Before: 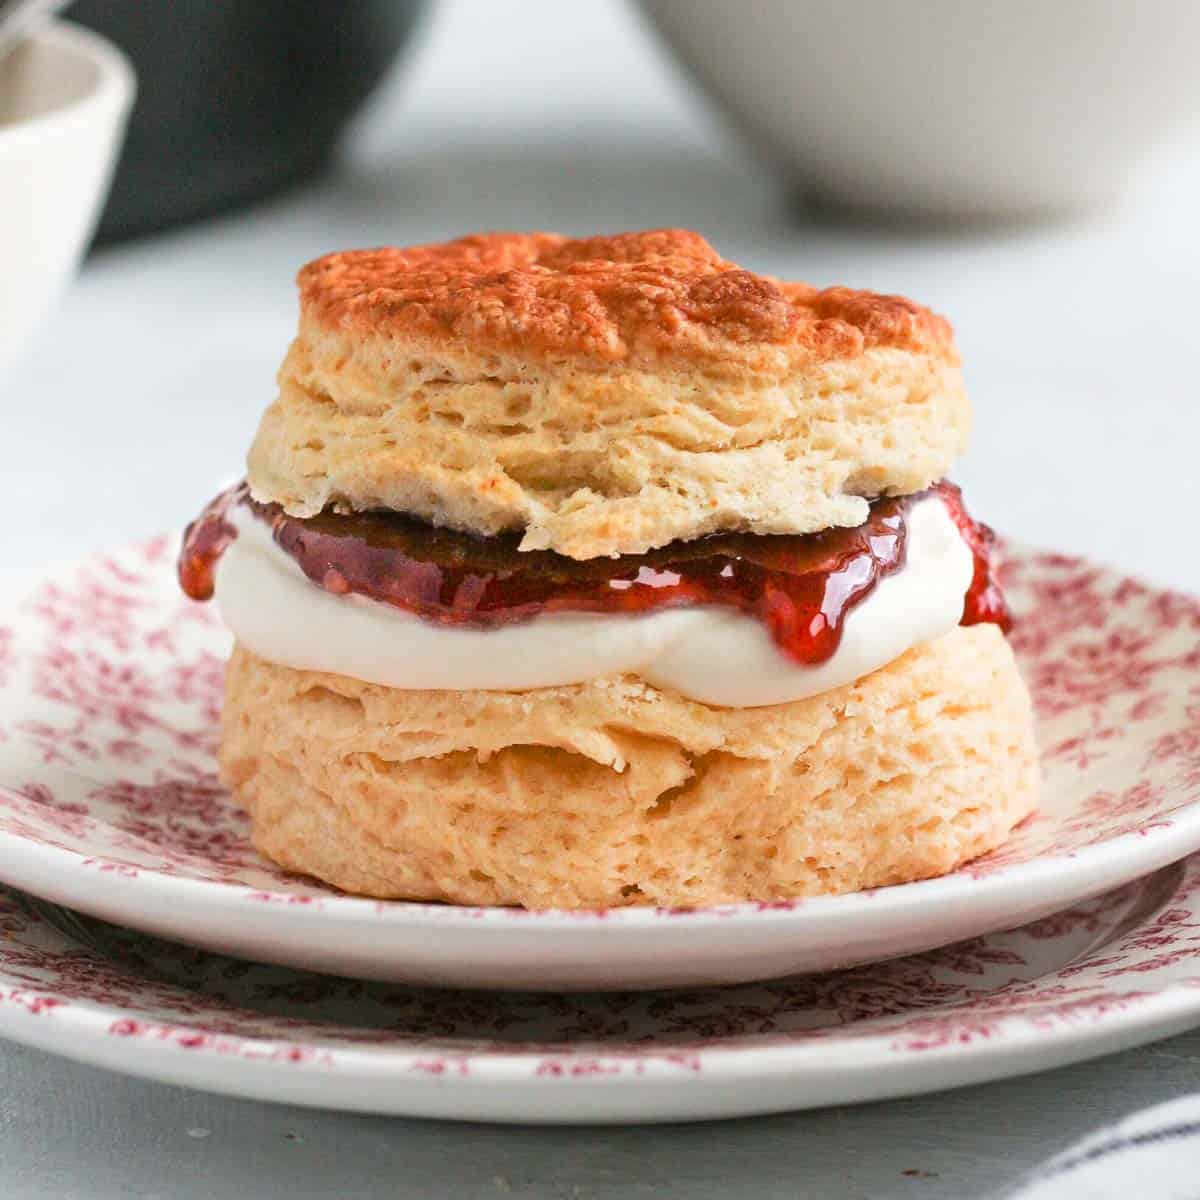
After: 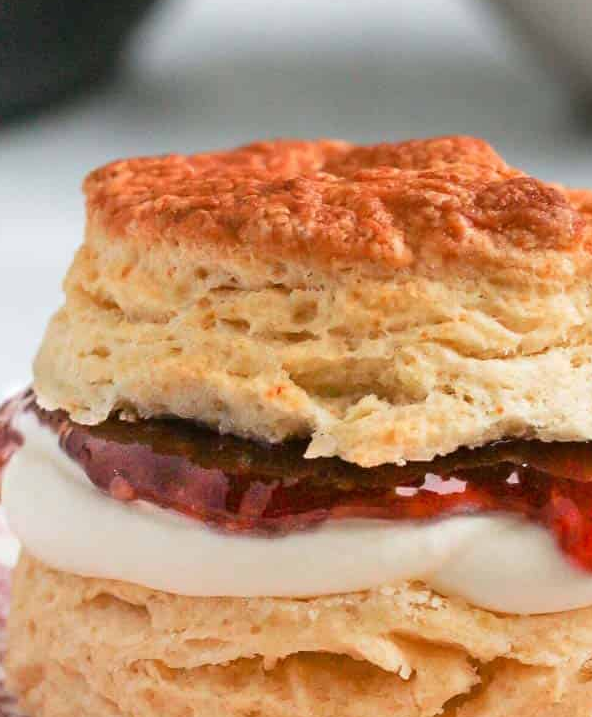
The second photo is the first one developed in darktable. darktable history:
crop: left 17.897%, top 7.804%, right 32.714%, bottom 32.395%
